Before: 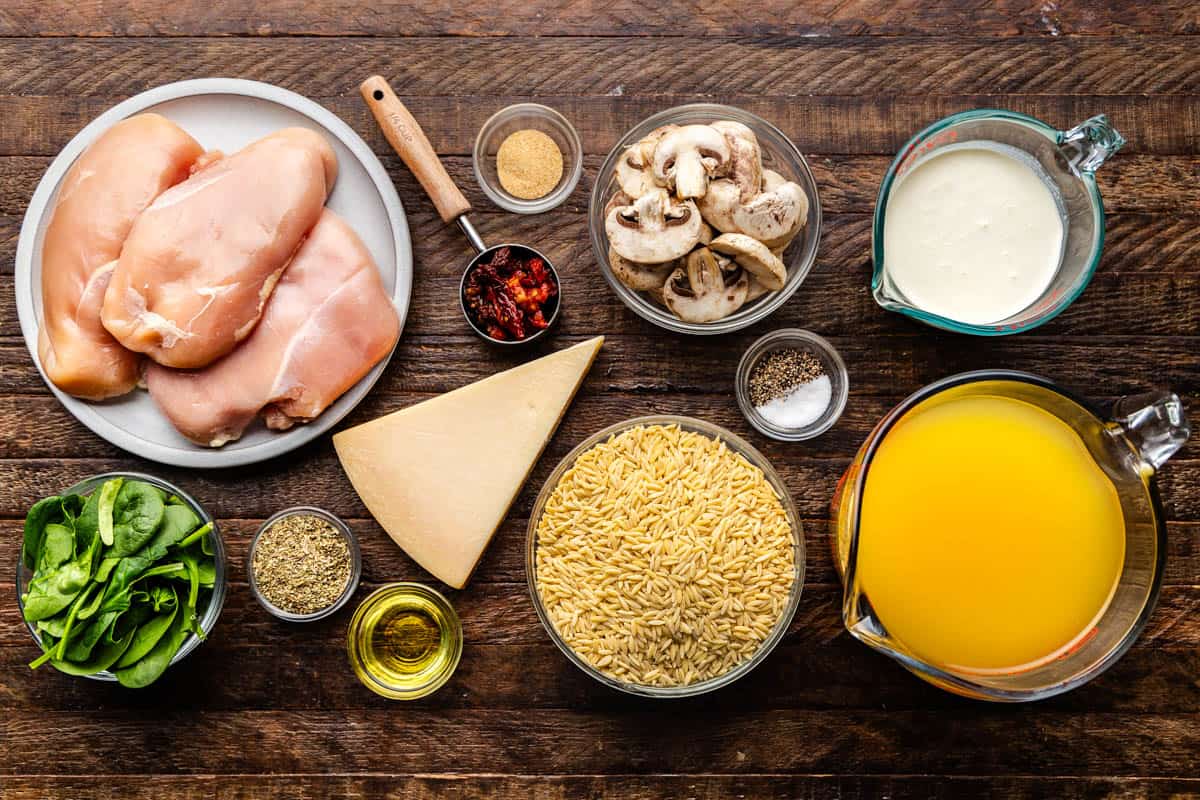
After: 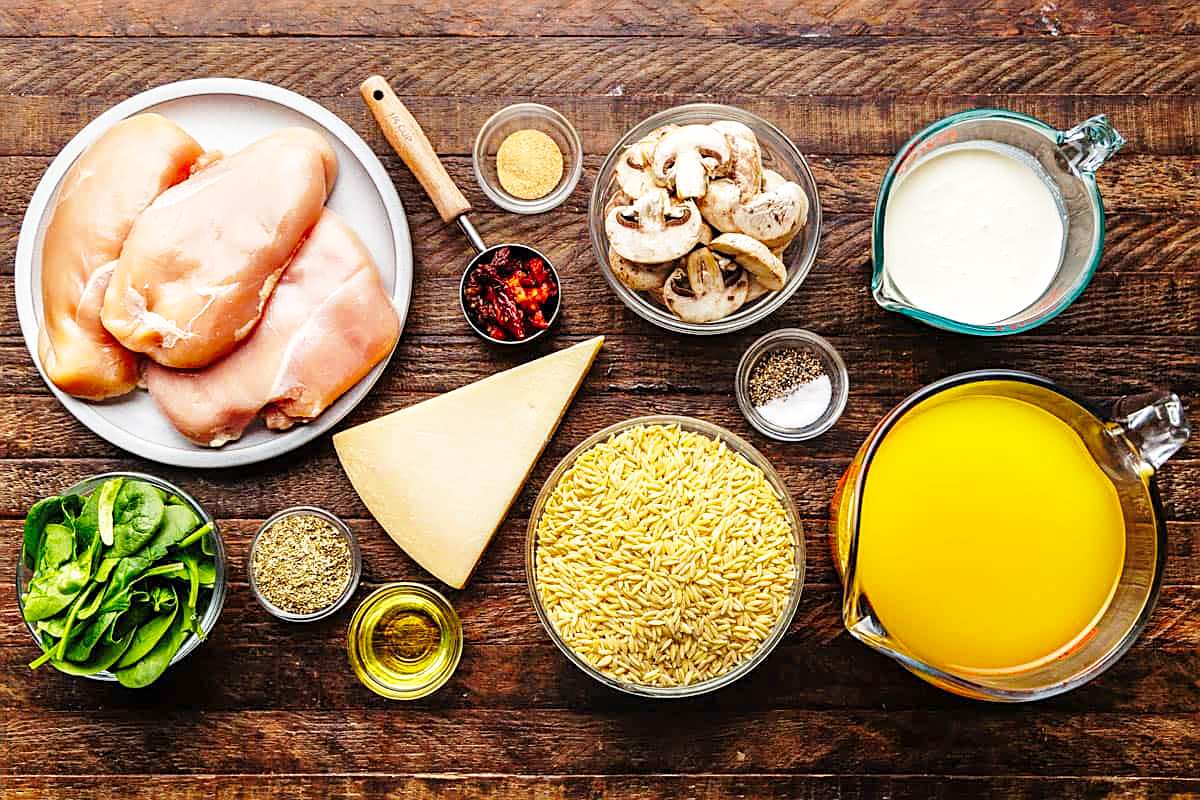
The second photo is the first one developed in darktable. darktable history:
sharpen: on, module defaults
base curve: curves: ch0 [(0, 0) (0.036, 0.037) (0.121, 0.228) (0.46, 0.76) (0.859, 0.983) (1, 1)], preserve colors none
shadows and highlights: on, module defaults
